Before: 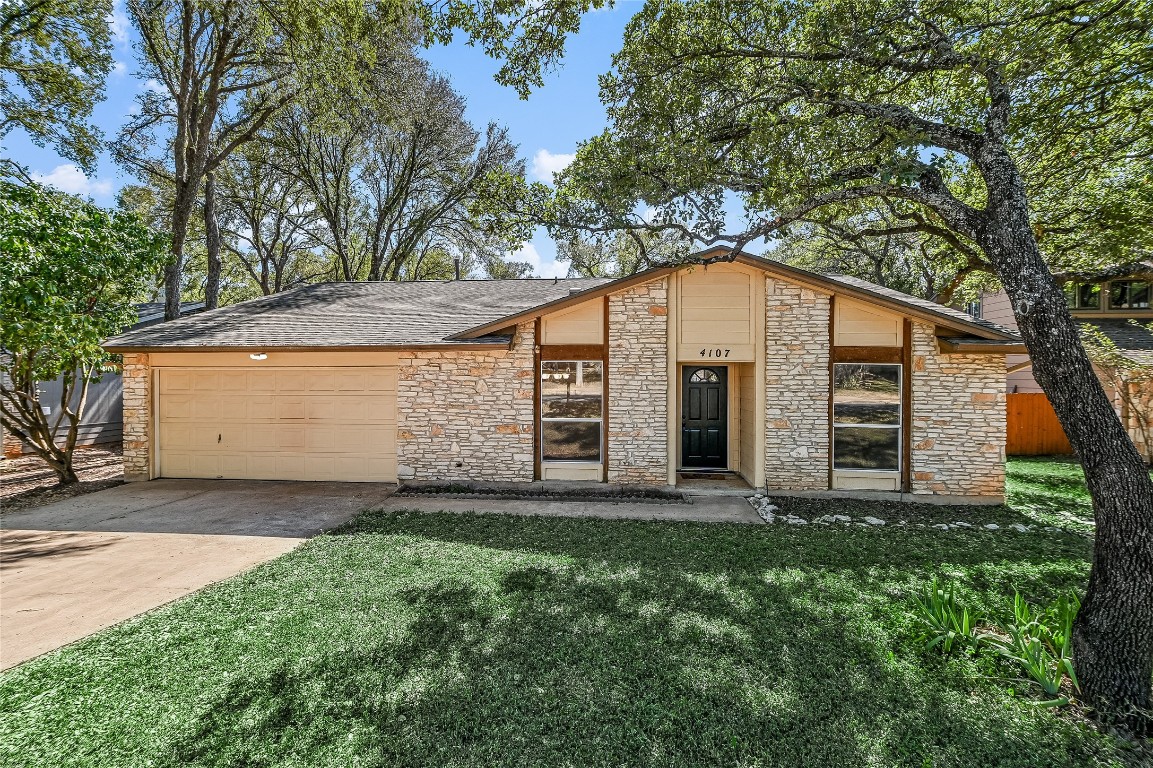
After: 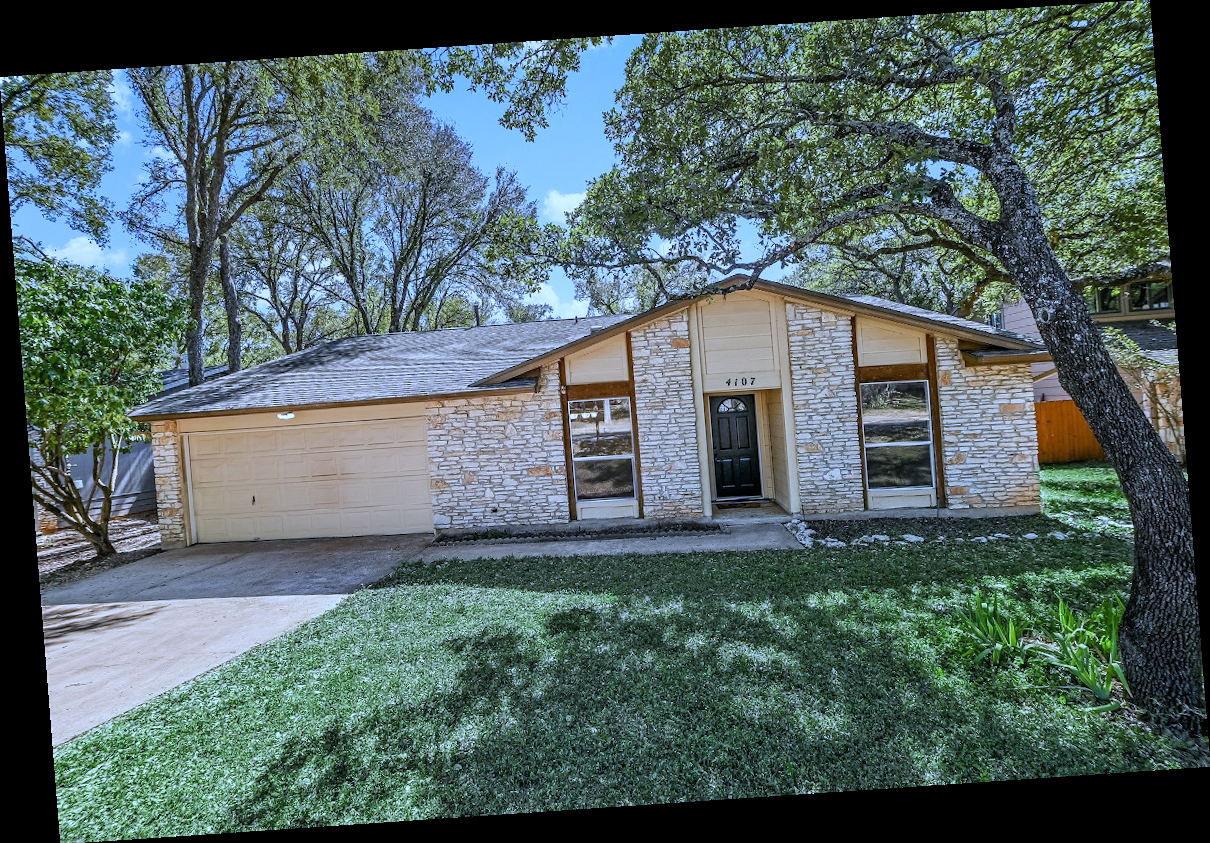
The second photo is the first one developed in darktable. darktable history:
white balance: red 0.871, blue 1.249
rotate and perspective: rotation -4.2°, shear 0.006, automatic cropping off
